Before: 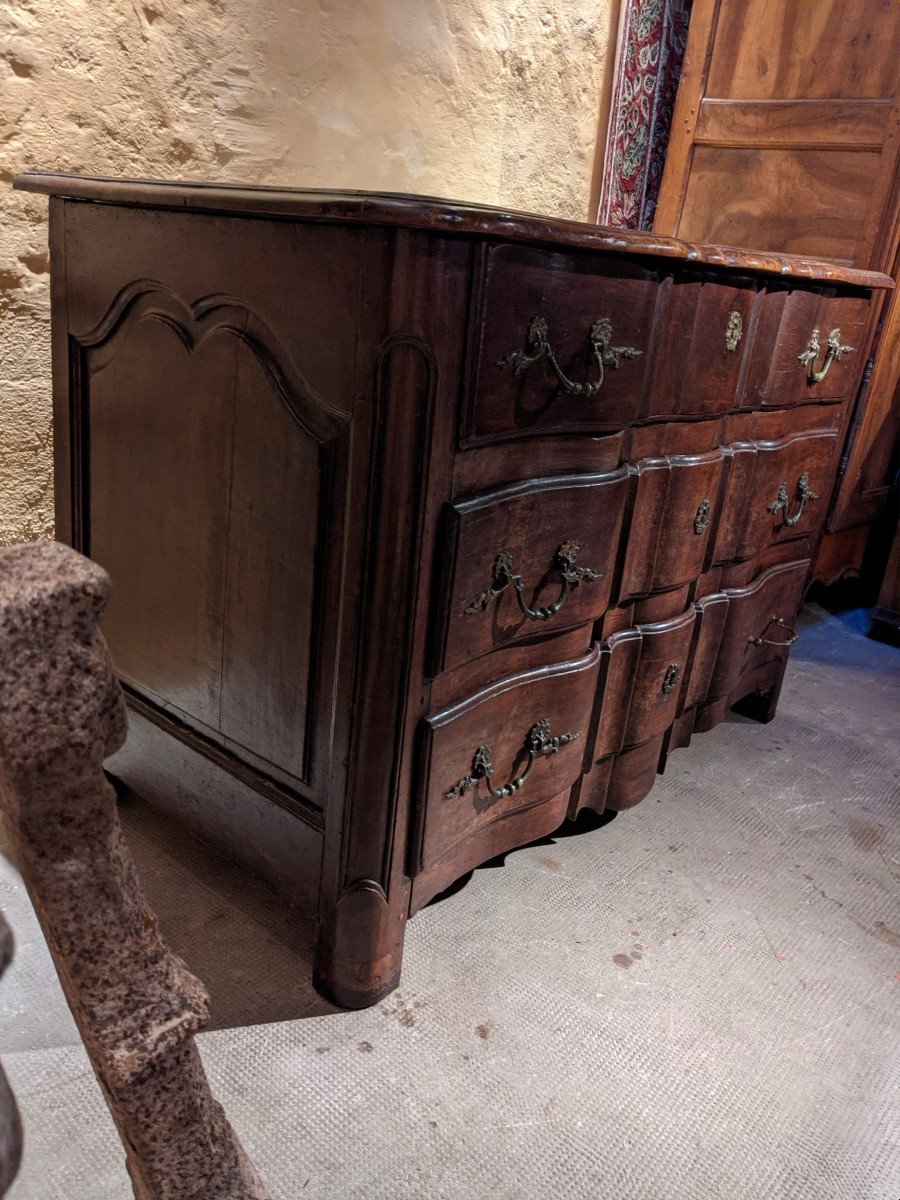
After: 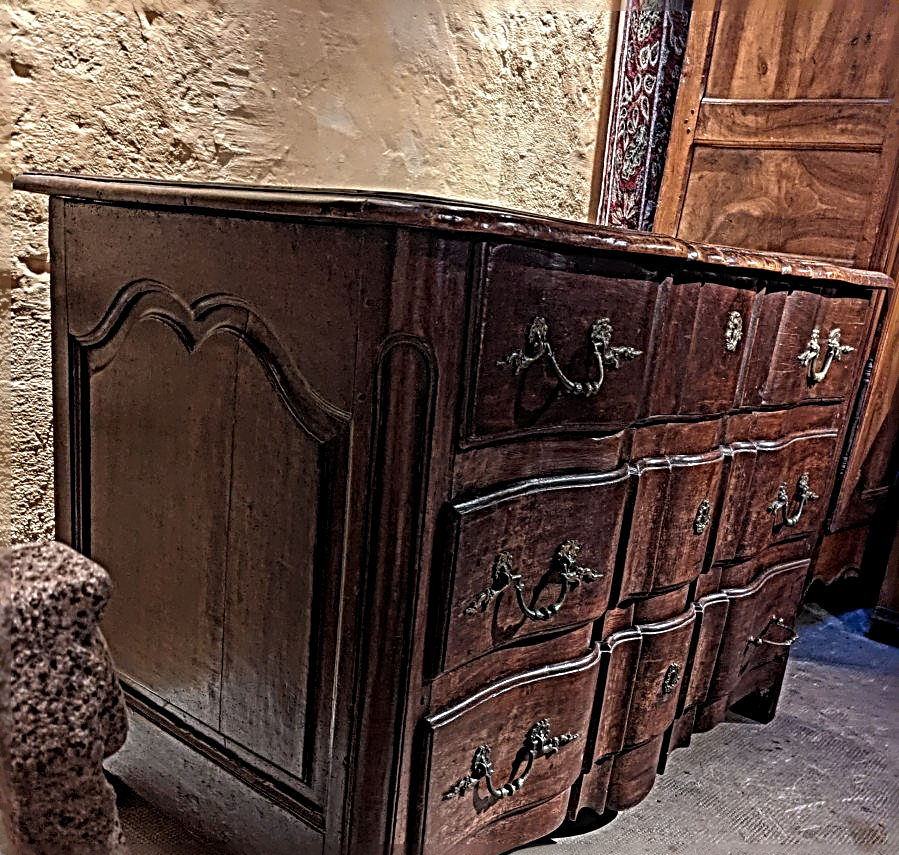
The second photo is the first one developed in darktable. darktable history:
sharpen: radius 4.006, amount 1.993
local contrast: on, module defaults
crop: right 0%, bottom 28.708%
